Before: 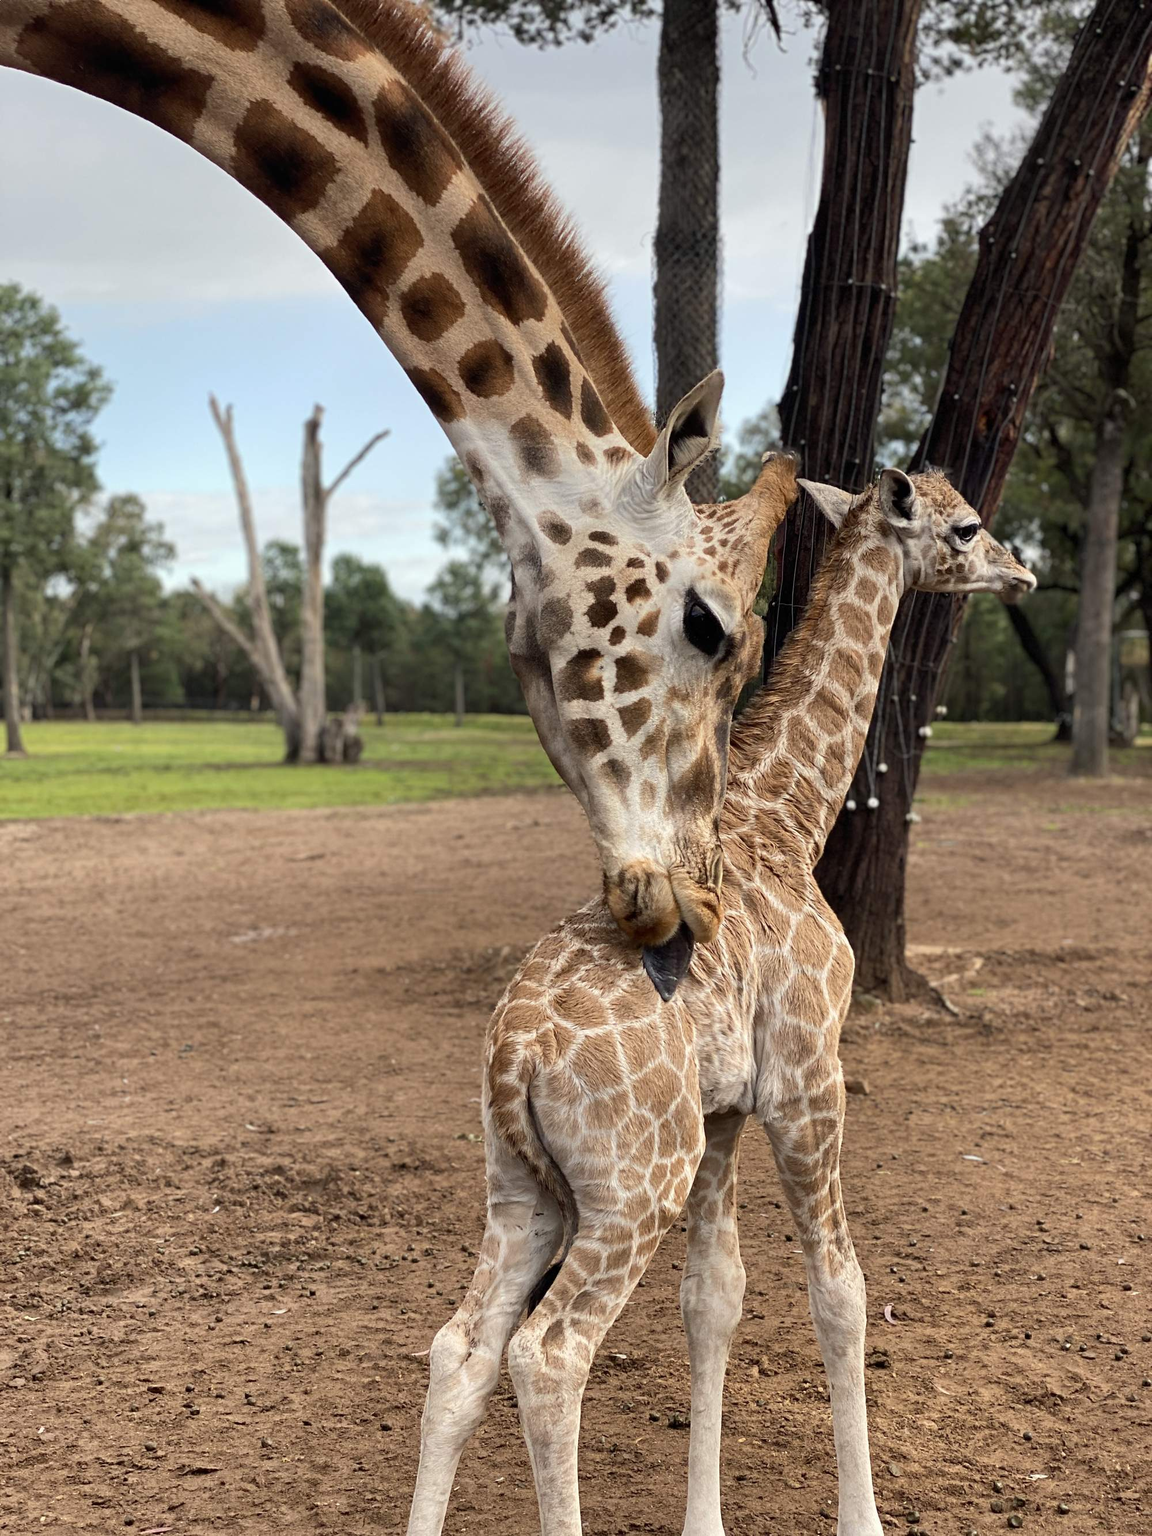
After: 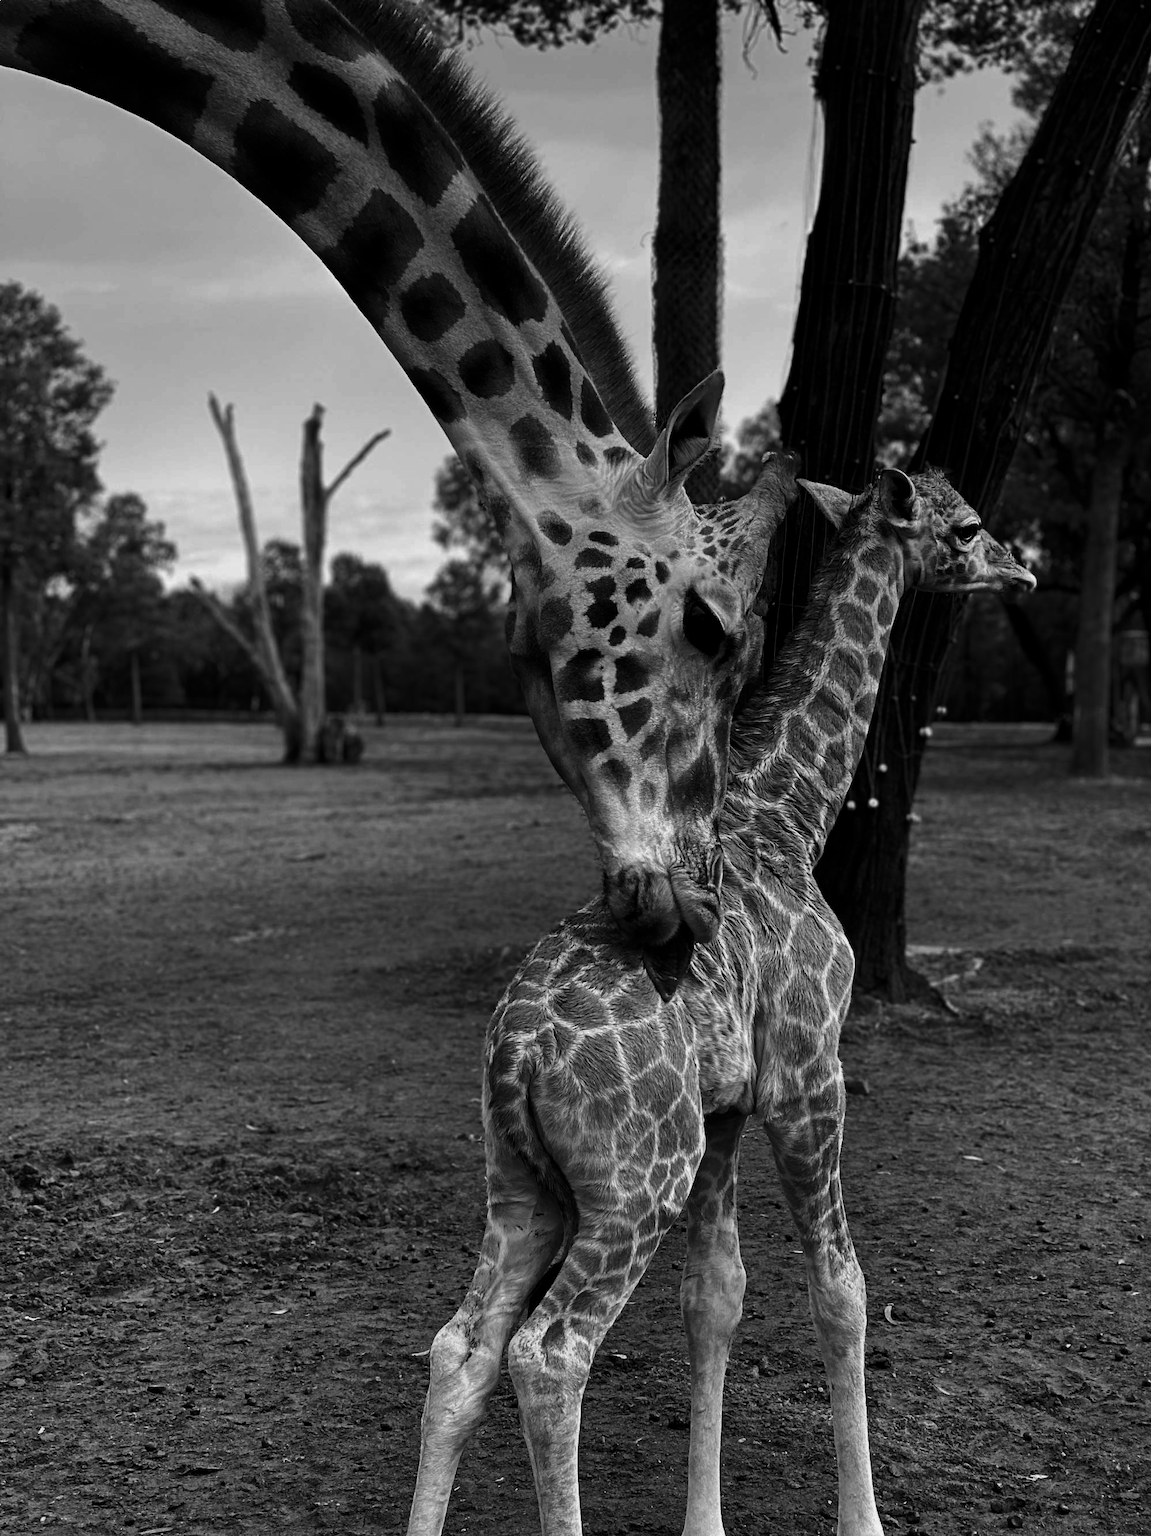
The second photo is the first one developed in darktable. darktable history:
monochrome: on, module defaults
contrast brightness saturation: contrast -0.03, brightness -0.59, saturation -1
